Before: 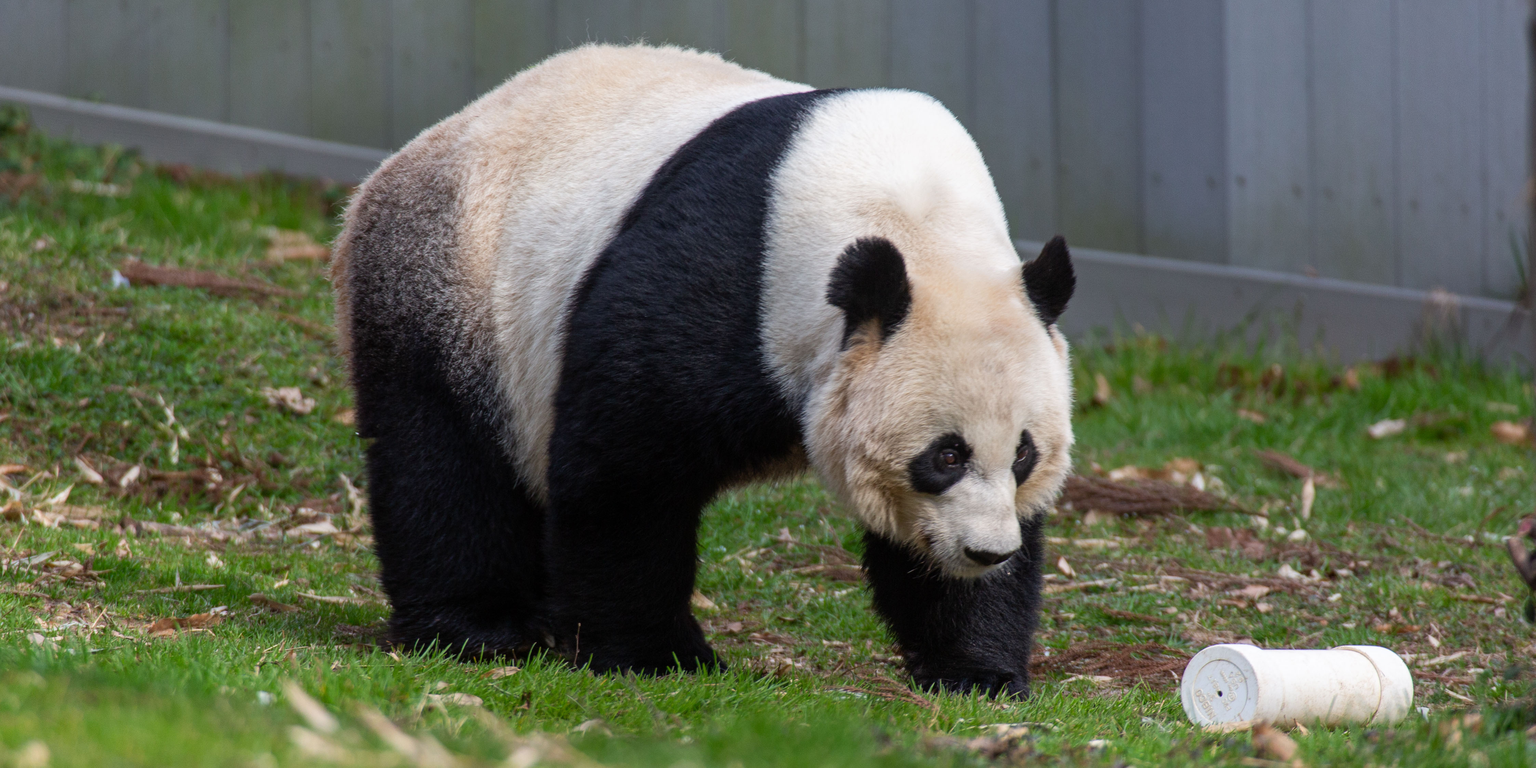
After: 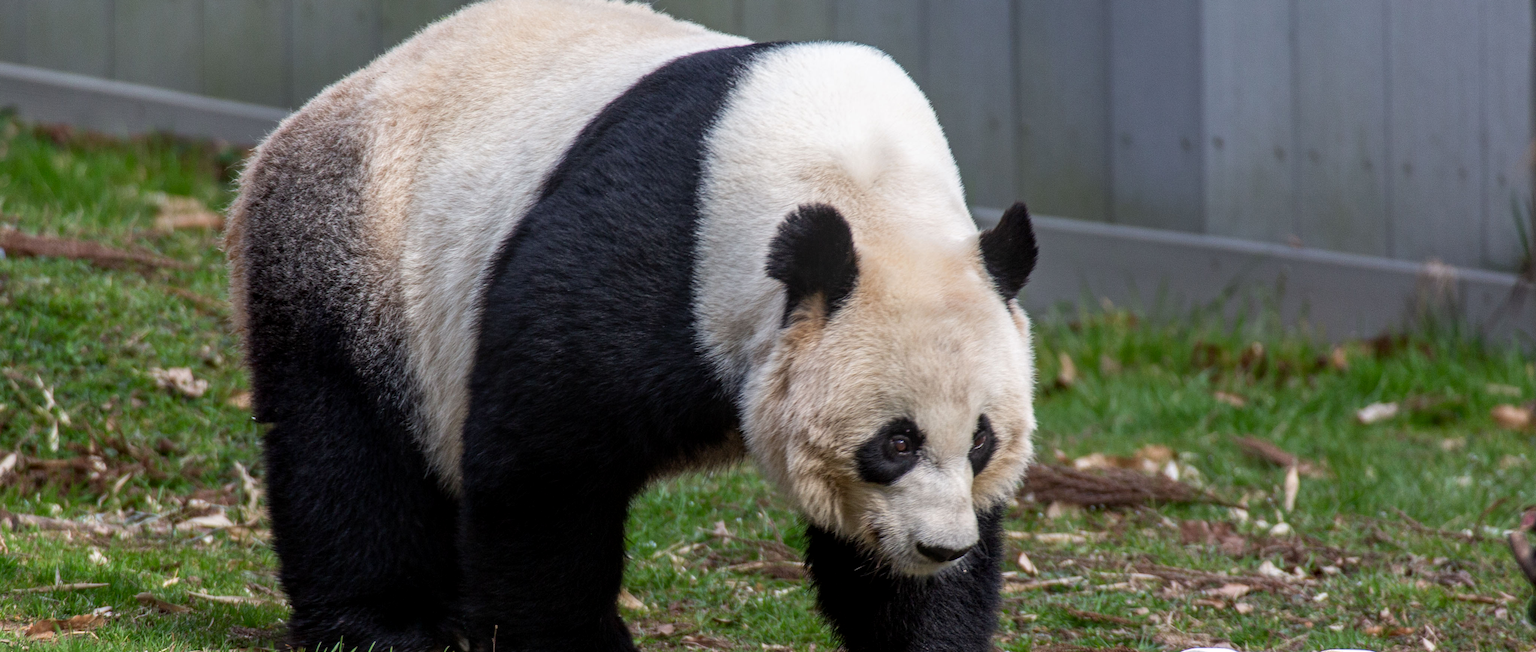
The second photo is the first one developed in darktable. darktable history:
local contrast: on, module defaults
crop: left 8.155%, top 6.611%, bottom 15.385%
